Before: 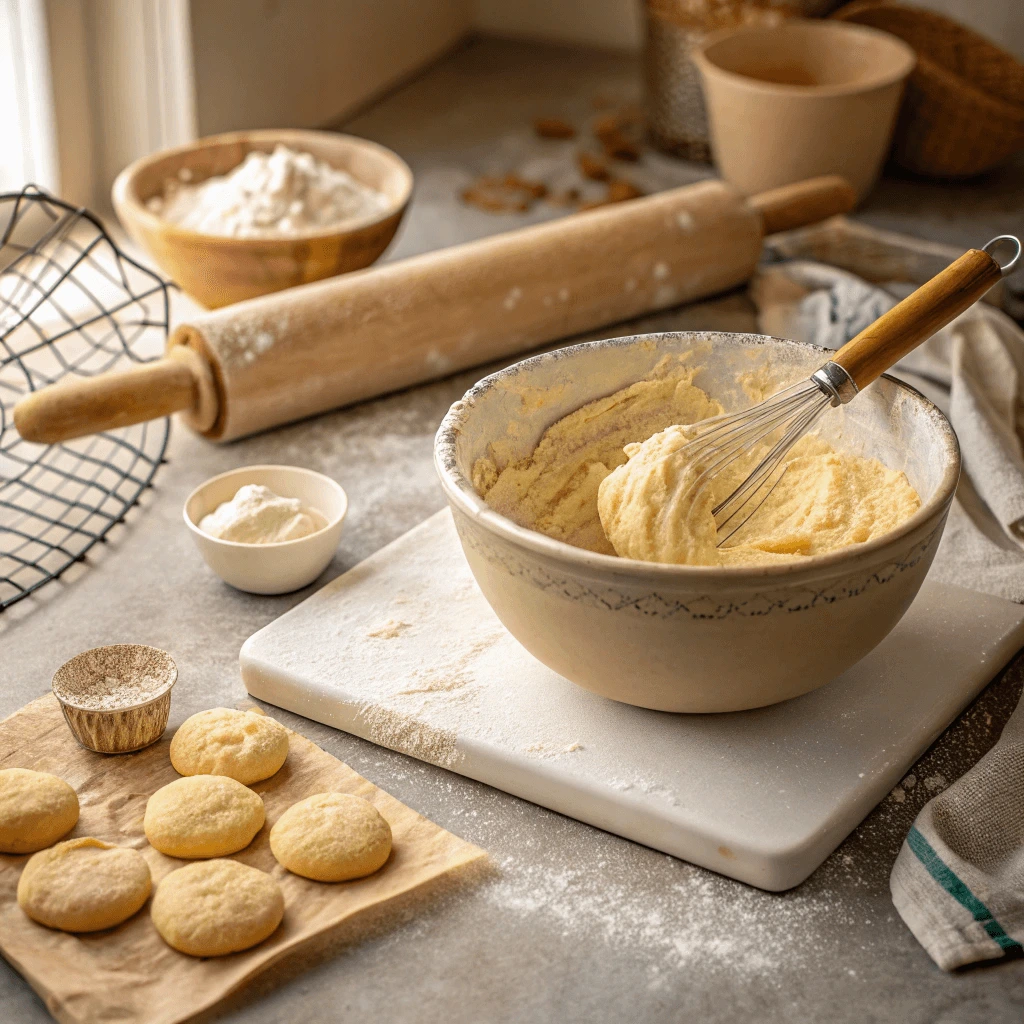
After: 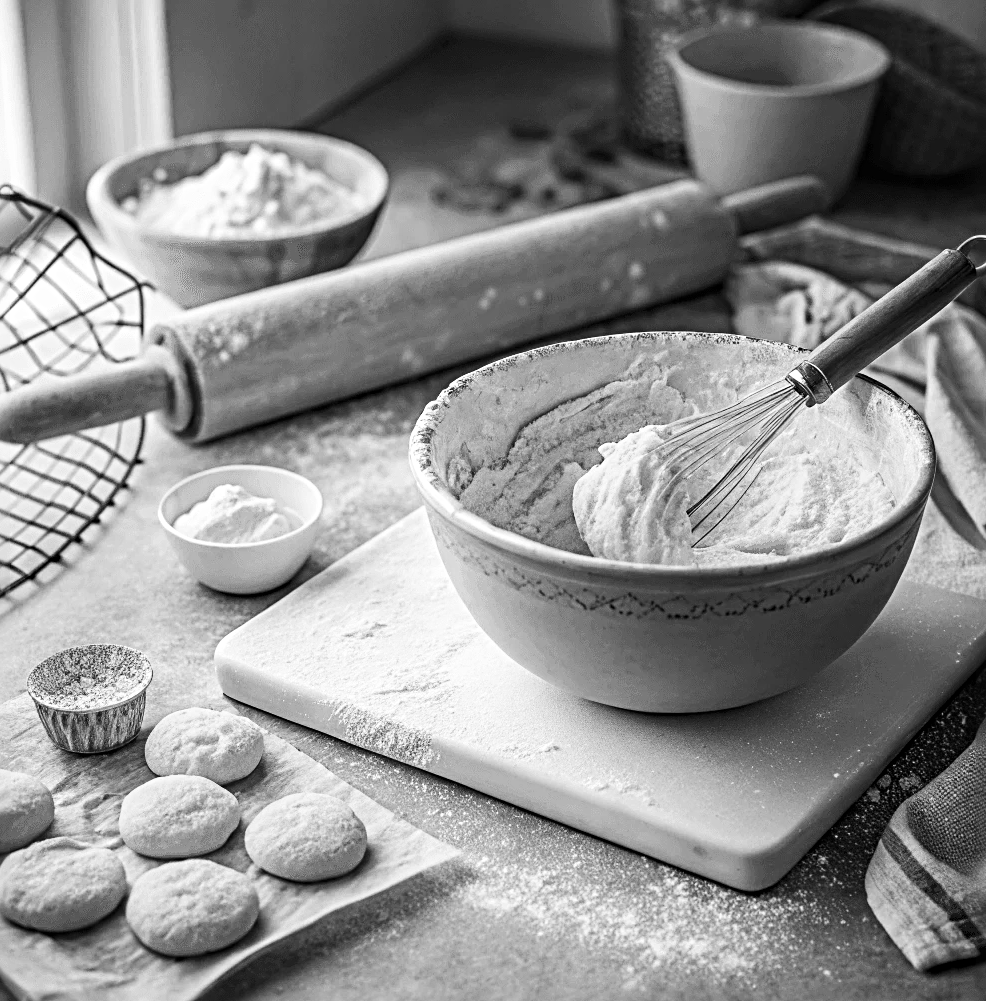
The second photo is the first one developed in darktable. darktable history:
contrast brightness saturation: contrast 0.22
color calibration: illuminant custom, x 0.363, y 0.385, temperature 4528.03 K
sharpen: radius 4
monochrome: on, module defaults
crop and rotate: left 2.536%, right 1.107%, bottom 2.246%
